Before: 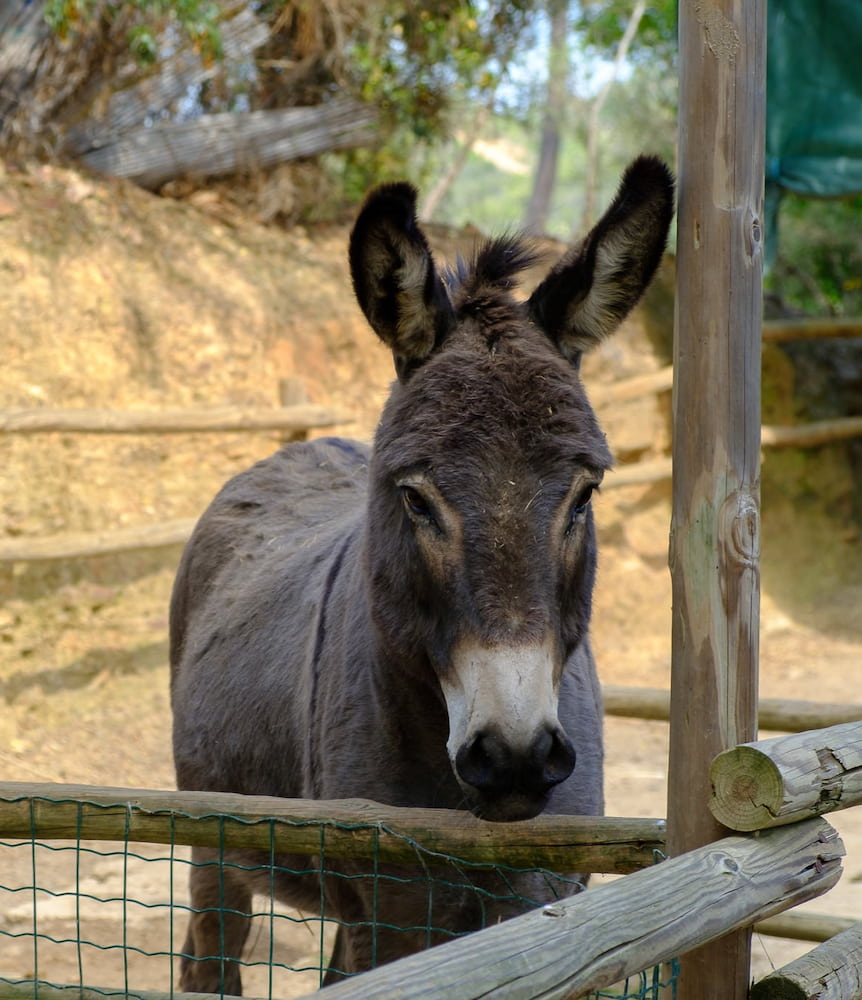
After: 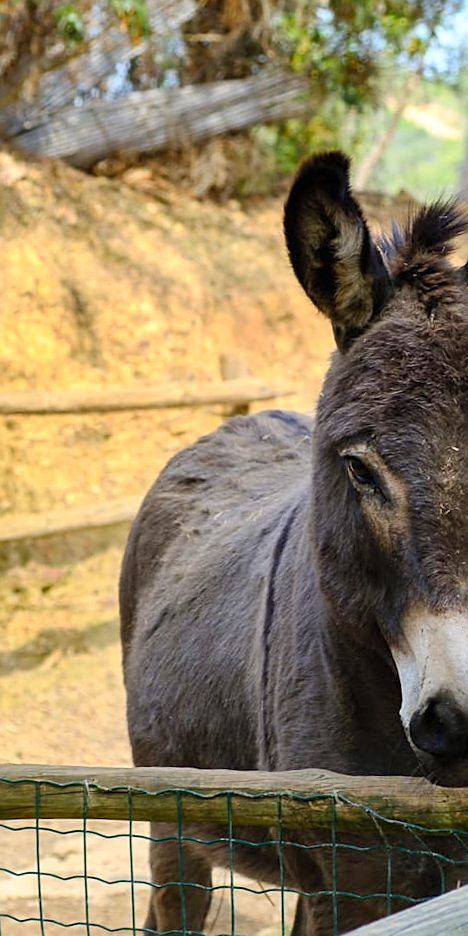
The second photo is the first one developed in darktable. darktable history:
crop: left 5.114%, right 38.589%
shadows and highlights: shadows color adjustment 97.66%, soften with gaussian
rotate and perspective: rotation -2.12°, lens shift (vertical) 0.009, lens shift (horizontal) -0.008, automatic cropping original format, crop left 0.036, crop right 0.964, crop top 0.05, crop bottom 0.959
contrast brightness saturation: contrast 0.2, brightness 0.16, saturation 0.22
sharpen: on, module defaults
